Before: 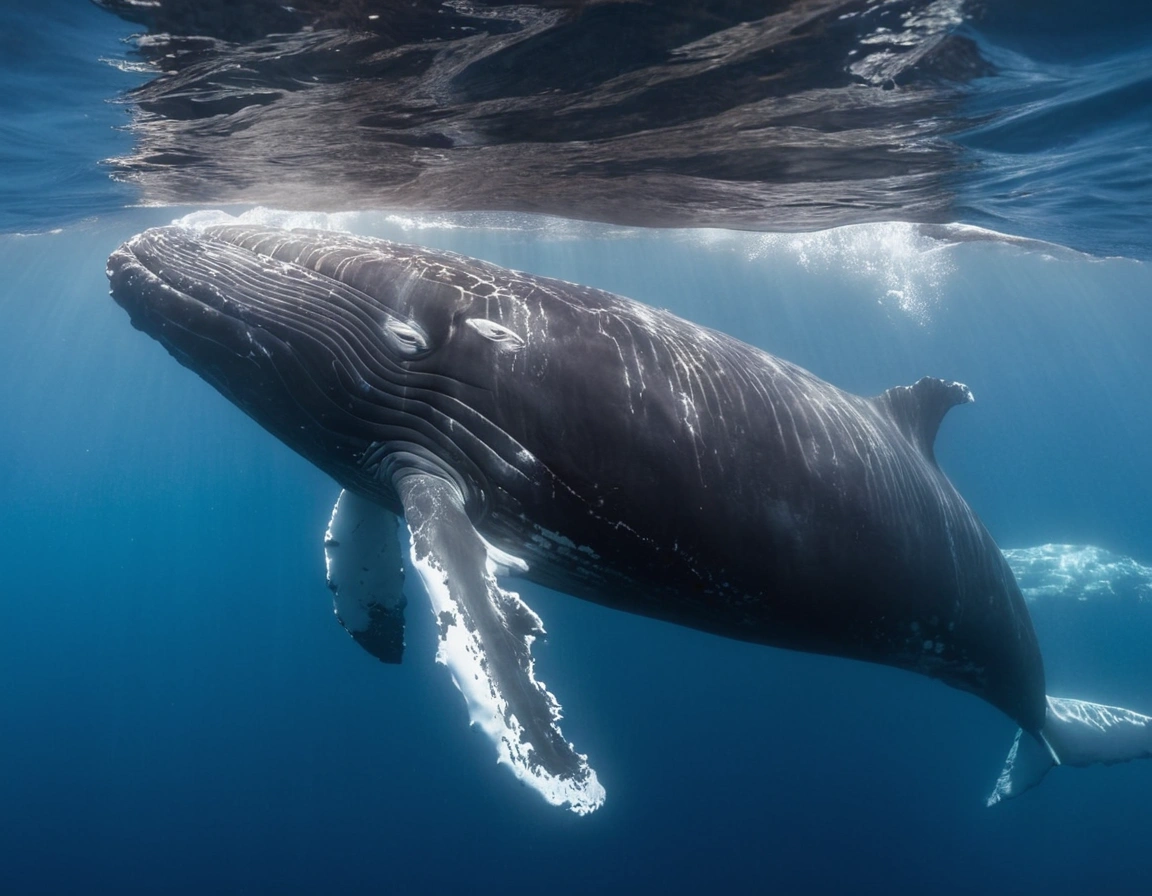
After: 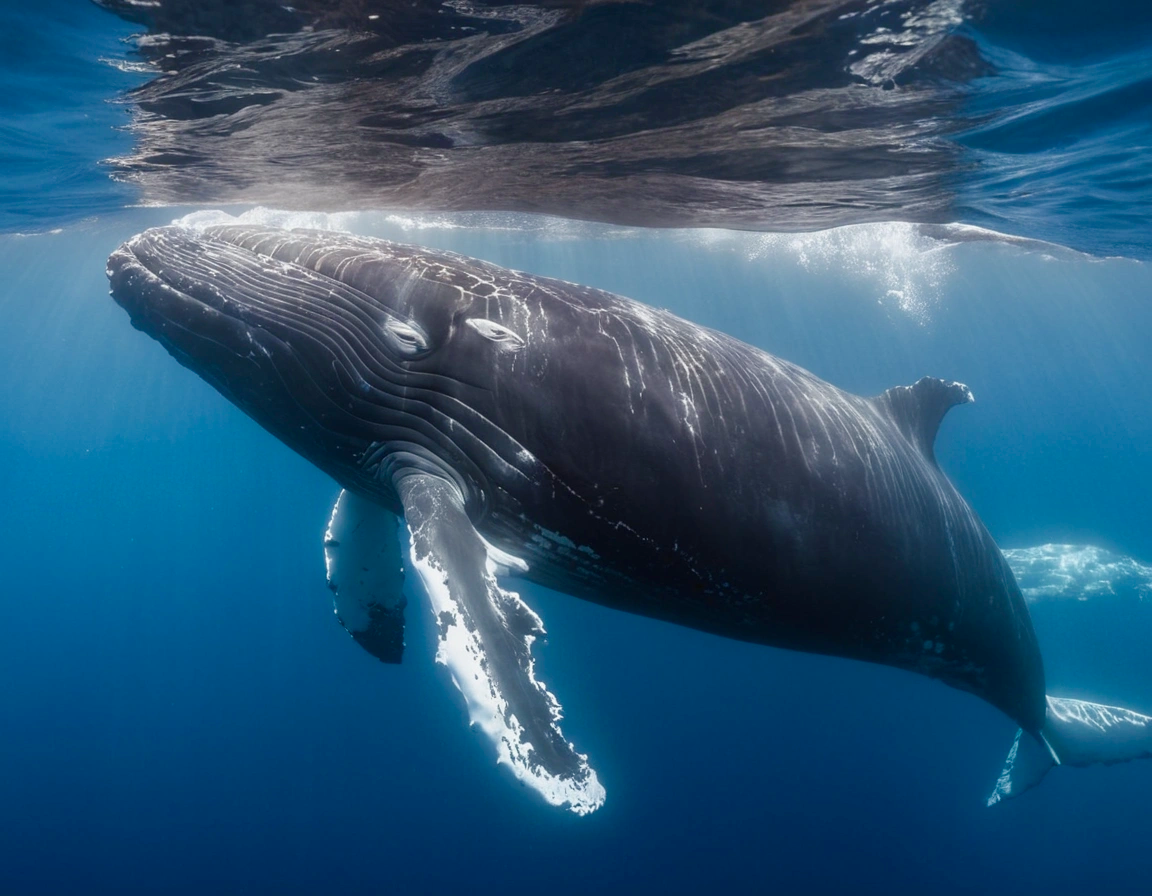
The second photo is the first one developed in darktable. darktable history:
color balance rgb: shadows lift › hue 86.45°, perceptual saturation grading › global saturation 20%, perceptual saturation grading › highlights -24.752%, perceptual saturation grading › shadows 25.268%, perceptual brilliance grading › global brilliance 2%, perceptual brilliance grading › highlights -3.703%
